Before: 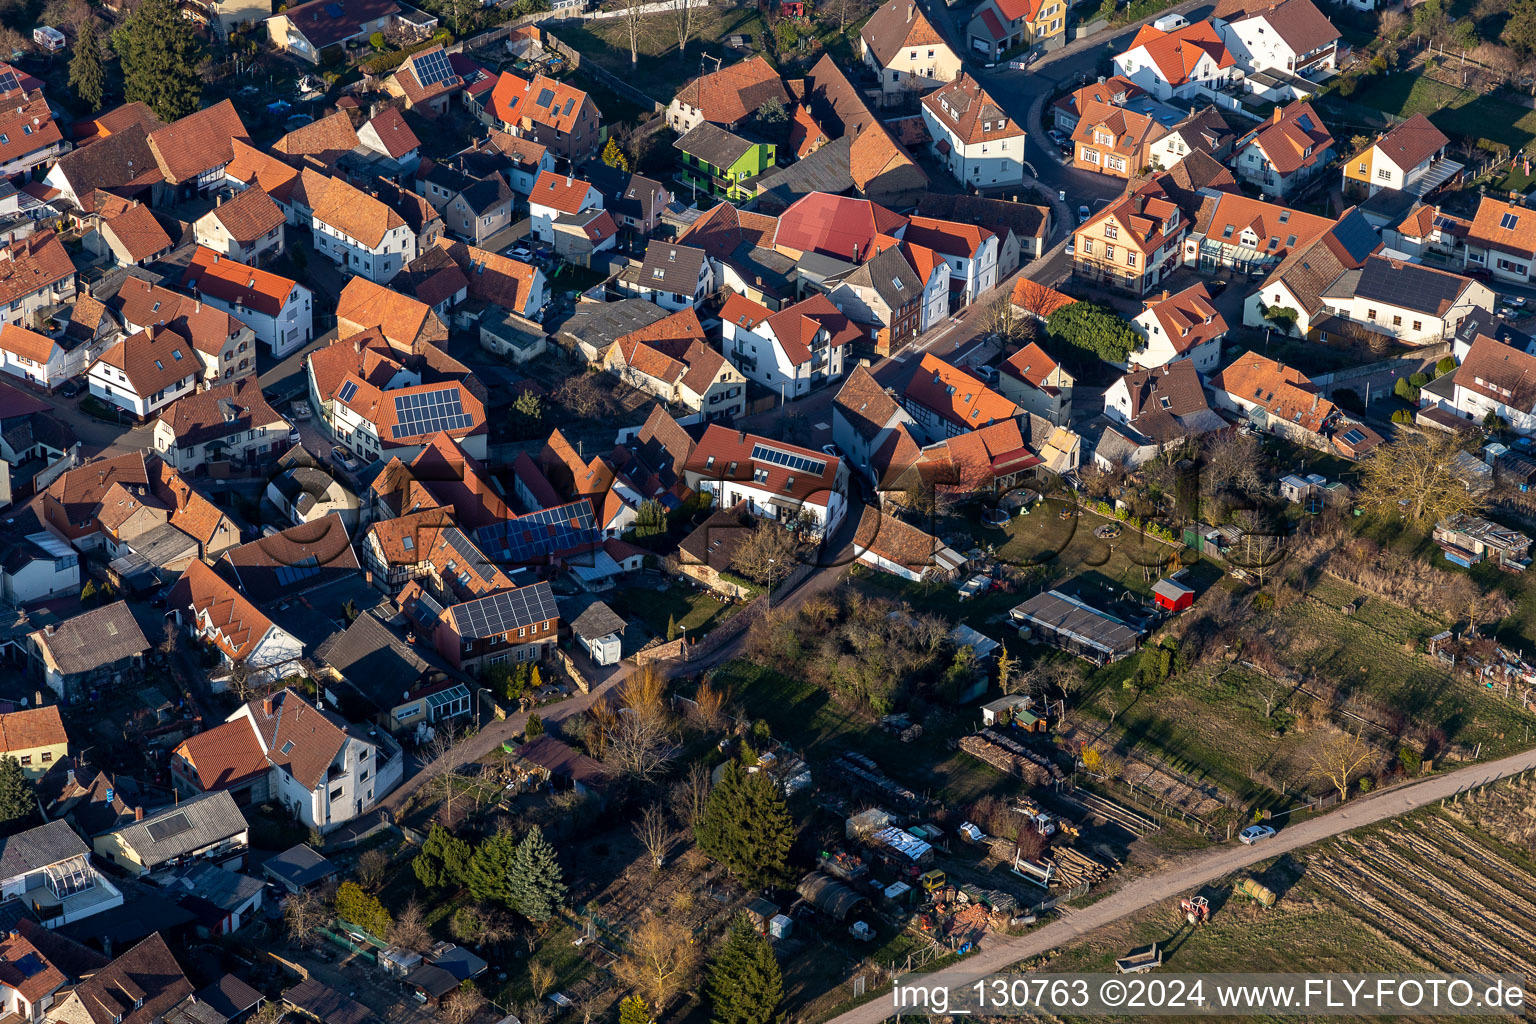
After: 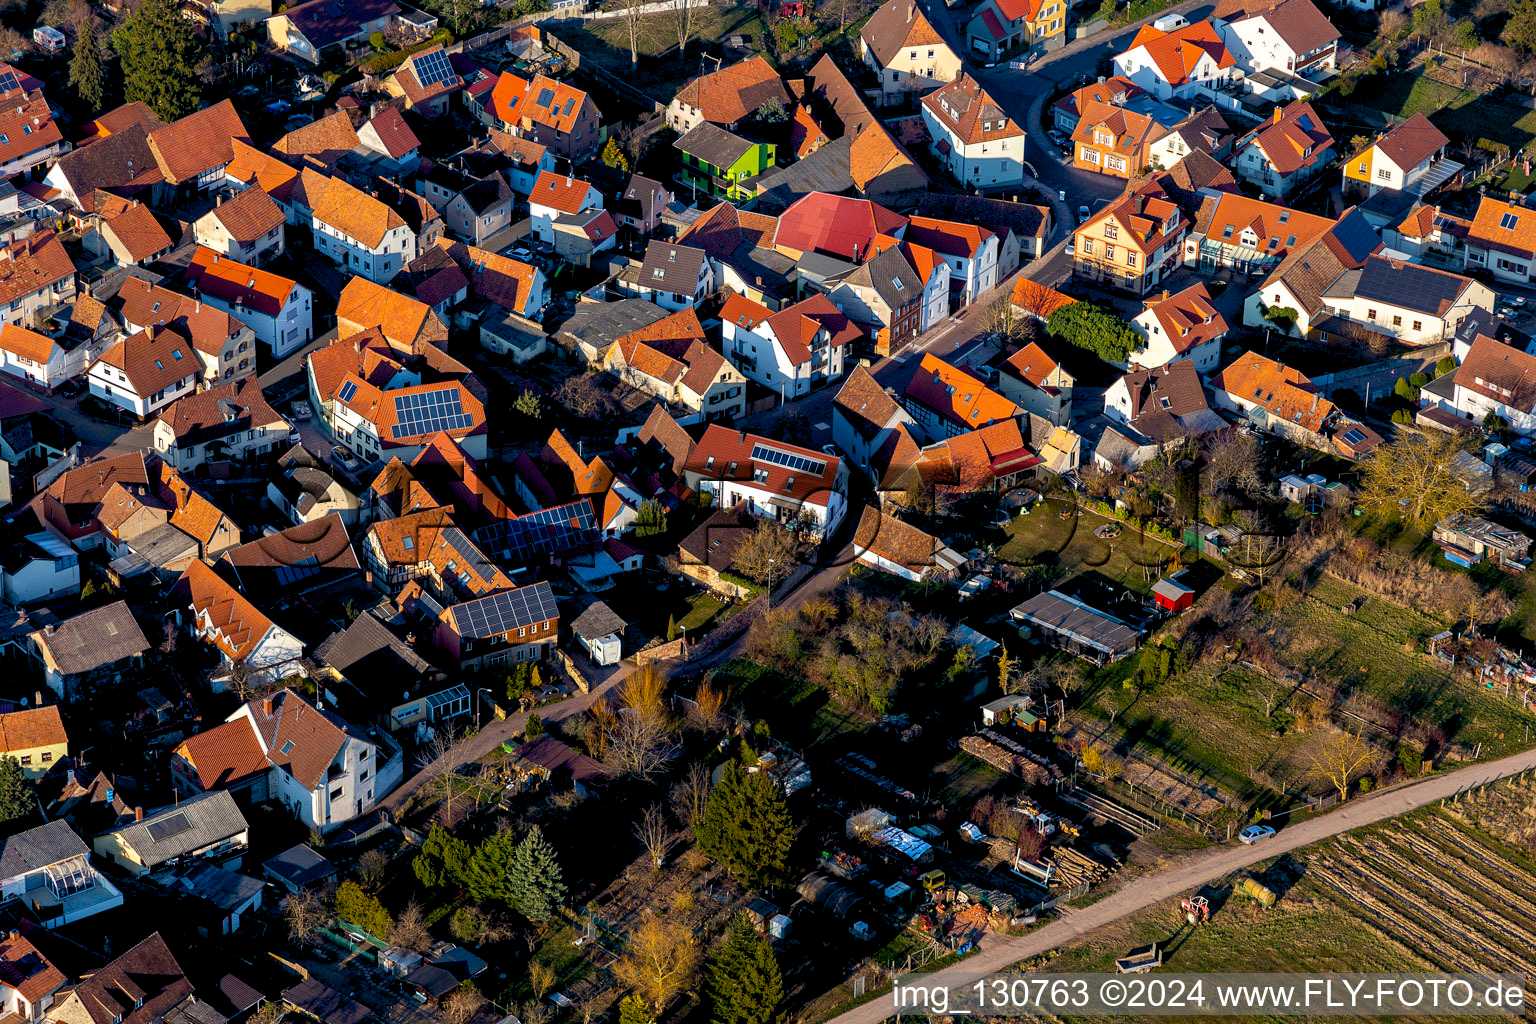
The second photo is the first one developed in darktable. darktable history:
color balance rgb: global offset › luminance -0.865%, perceptual saturation grading › global saturation 19.328%, perceptual brilliance grading › global brilliance 2.862%, perceptual brilliance grading › highlights -2.253%, perceptual brilliance grading › shadows 2.899%, global vibrance 20%
base curve: preserve colors none
